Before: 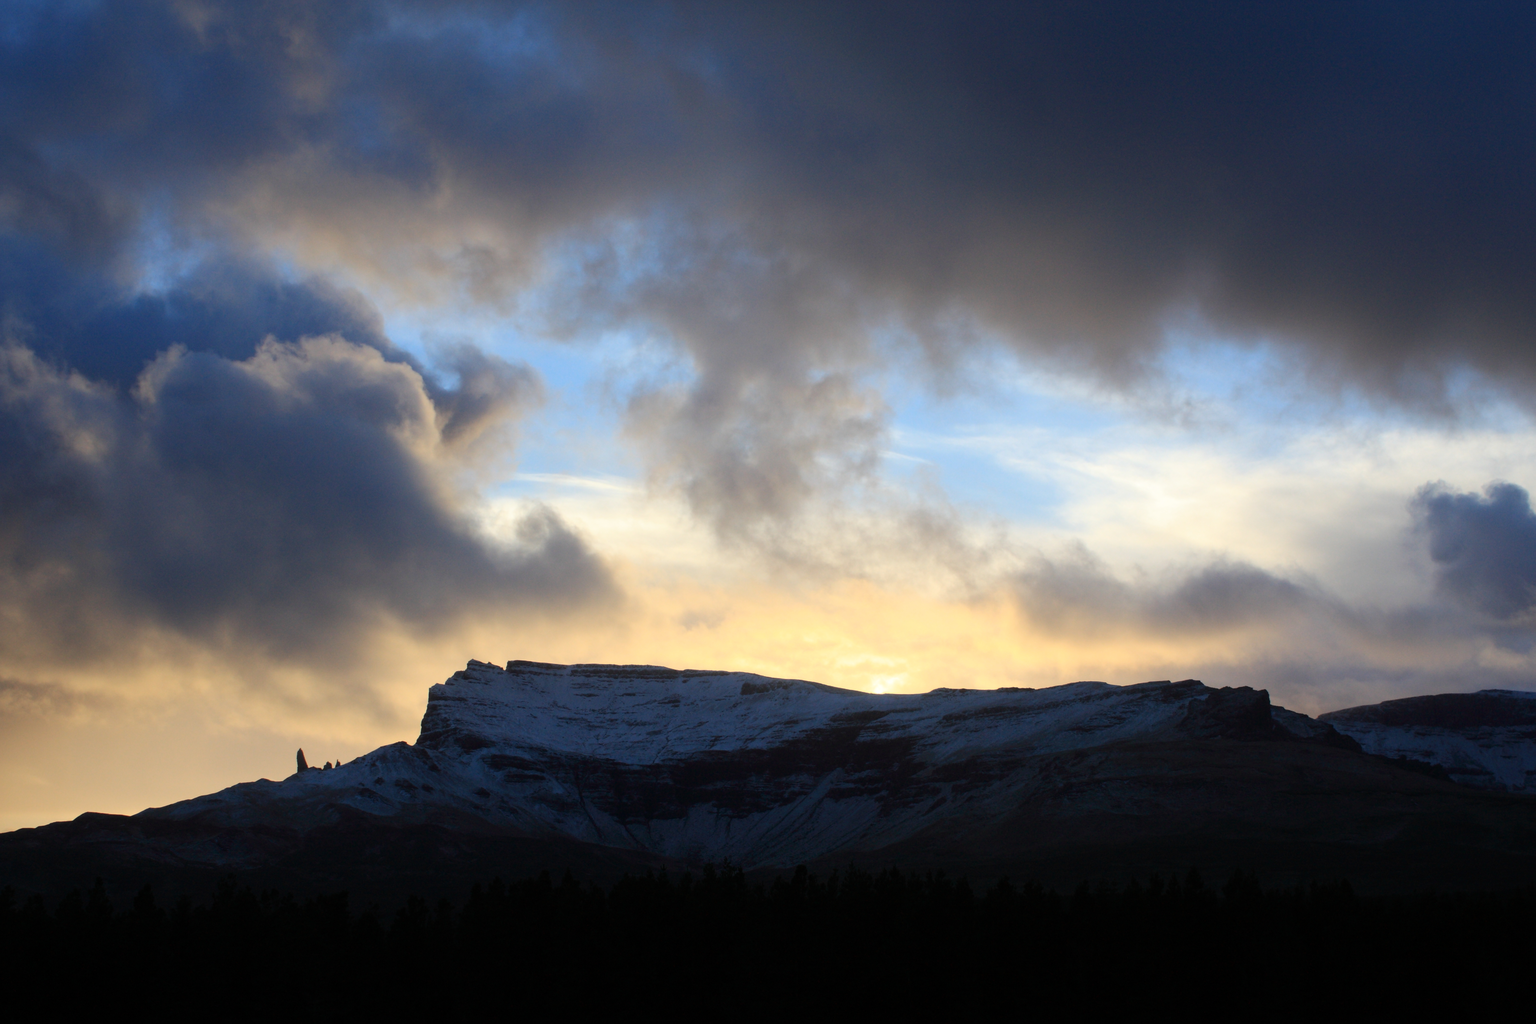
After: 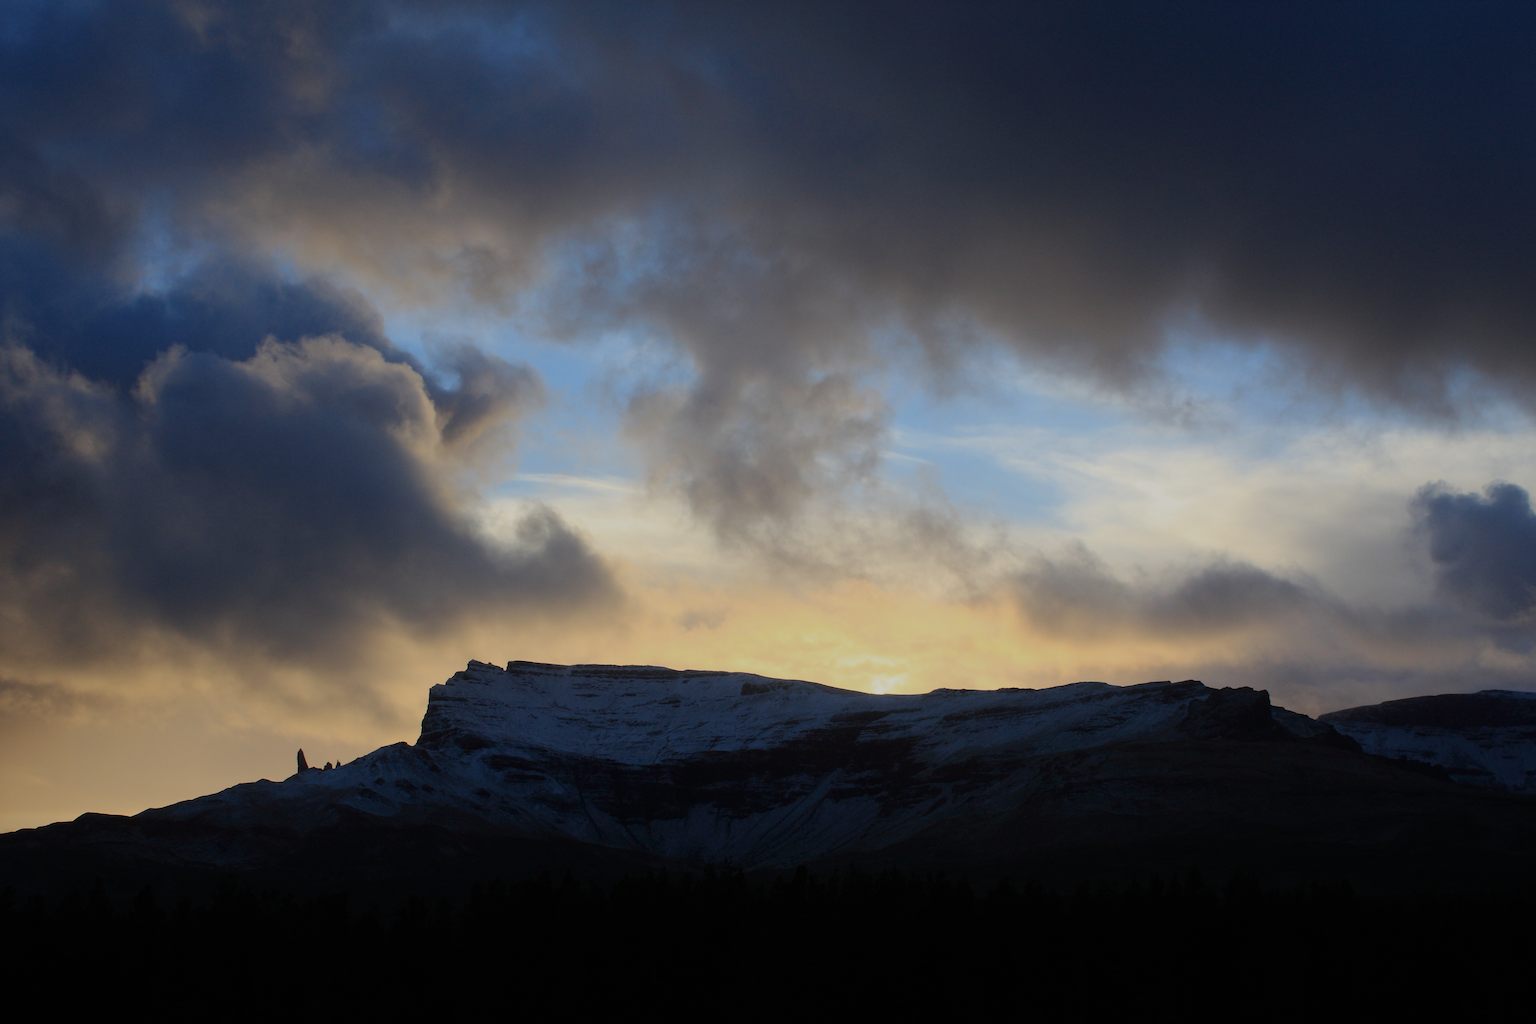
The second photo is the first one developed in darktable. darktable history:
sharpen: radius 1.458, amount 0.398, threshold 1.271
exposure: black level correction 0, exposure -0.721 EV, compensate highlight preservation false
